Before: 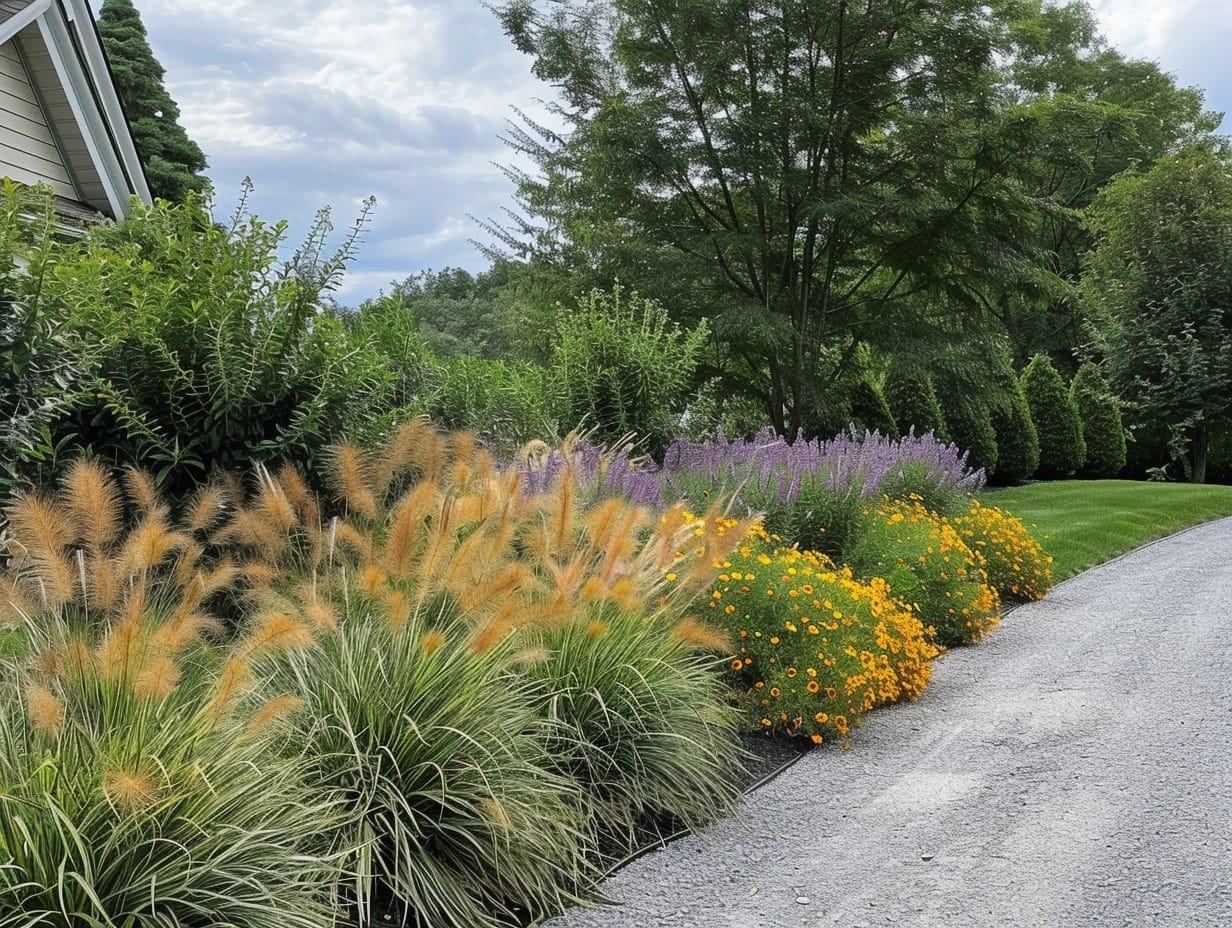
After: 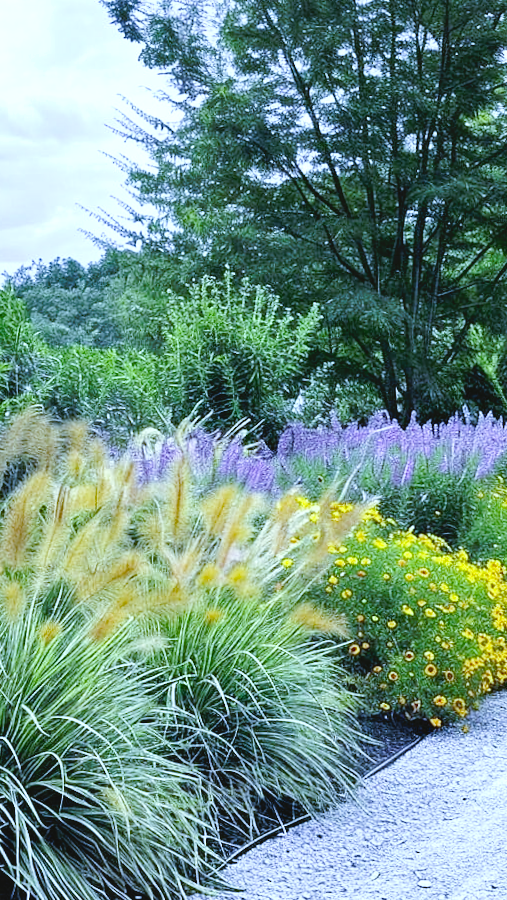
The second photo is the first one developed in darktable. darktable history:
rotate and perspective: rotation -1°, crop left 0.011, crop right 0.989, crop top 0.025, crop bottom 0.975
color correction: highlights a* -5.94, highlights b* 11.19
tone curve: curves: ch0 [(0, 0) (0.003, 0.047) (0.011, 0.051) (0.025, 0.051) (0.044, 0.057) (0.069, 0.068) (0.1, 0.076) (0.136, 0.108) (0.177, 0.166) (0.224, 0.229) (0.277, 0.299) (0.335, 0.364) (0.399, 0.46) (0.468, 0.553) (0.543, 0.639) (0.623, 0.724) (0.709, 0.808) (0.801, 0.886) (0.898, 0.954) (1, 1)], preserve colors none
shadows and highlights: shadows 35, highlights -35, soften with gaussian
white balance: red 0.766, blue 1.537
crop: left 31.229%, right 27.105%
exposure: black level correction 0, exposure 0.6 EV, compensate exposure bias true, compensate highlight preservation false
haze removal: compatibility mode true, adaptive false
